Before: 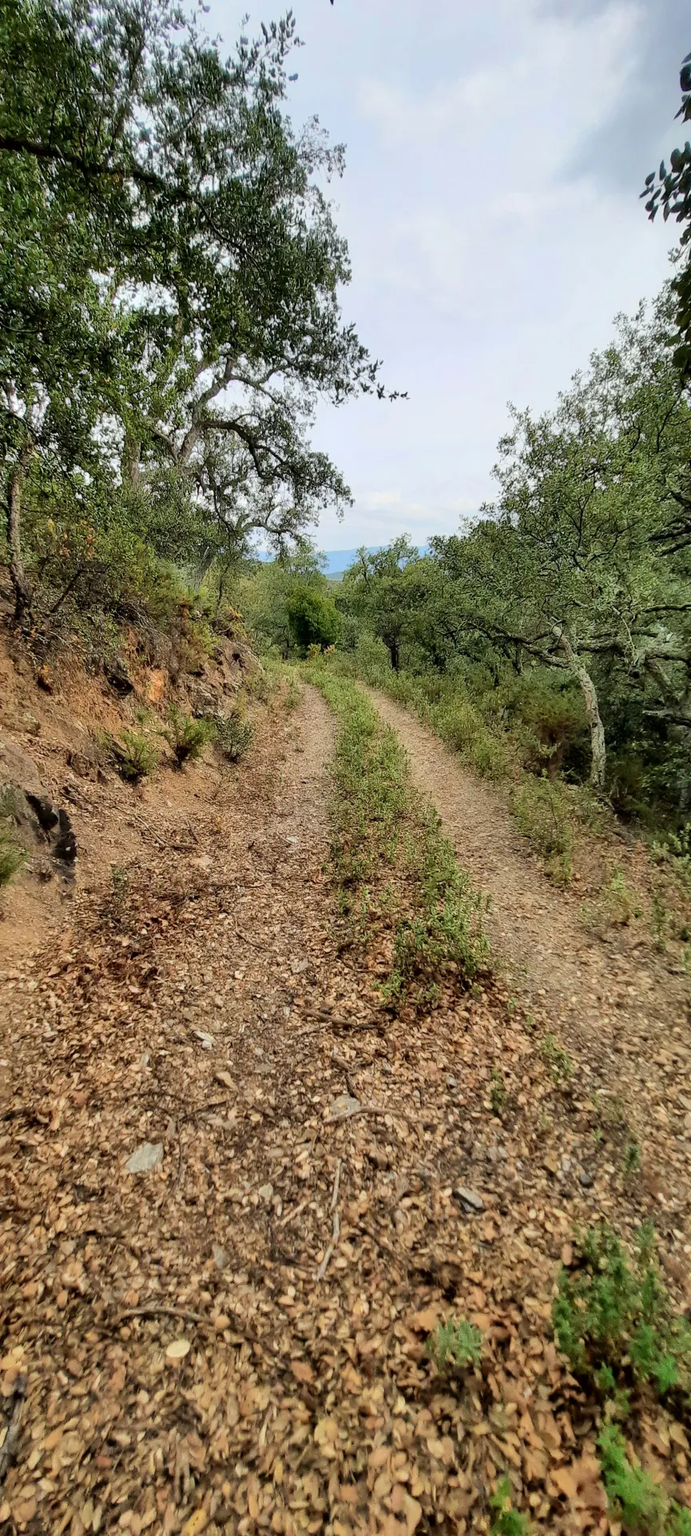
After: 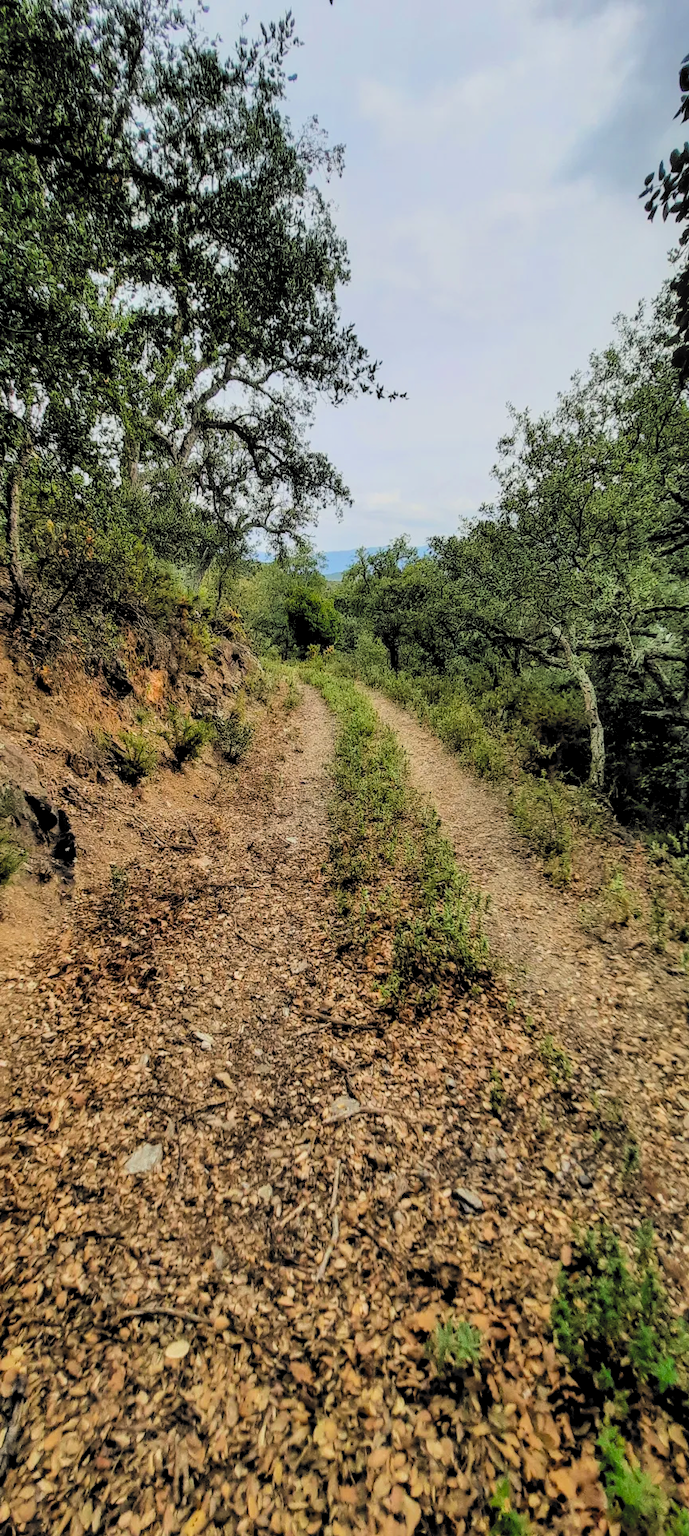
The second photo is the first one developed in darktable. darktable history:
color balance rgb: shadows lift › chroma 2.031%, shadows lift › hue 247.64°, global offset › luminance 0.47%, perceptual saturation grading › global saturation 19.343%, global vibrance 9.621%
crop: left 0.158%
filmic rgb: black relative exposure -5.04 EV, white relative exposure 3.51 EV, hardness 3.17, contrast 1.184, highlights saturation mix -49.05%, color science v6 (2022)
exposure: exposure -0.053 EV, compensate highlight preservation false
local contrast: on, module defaults
